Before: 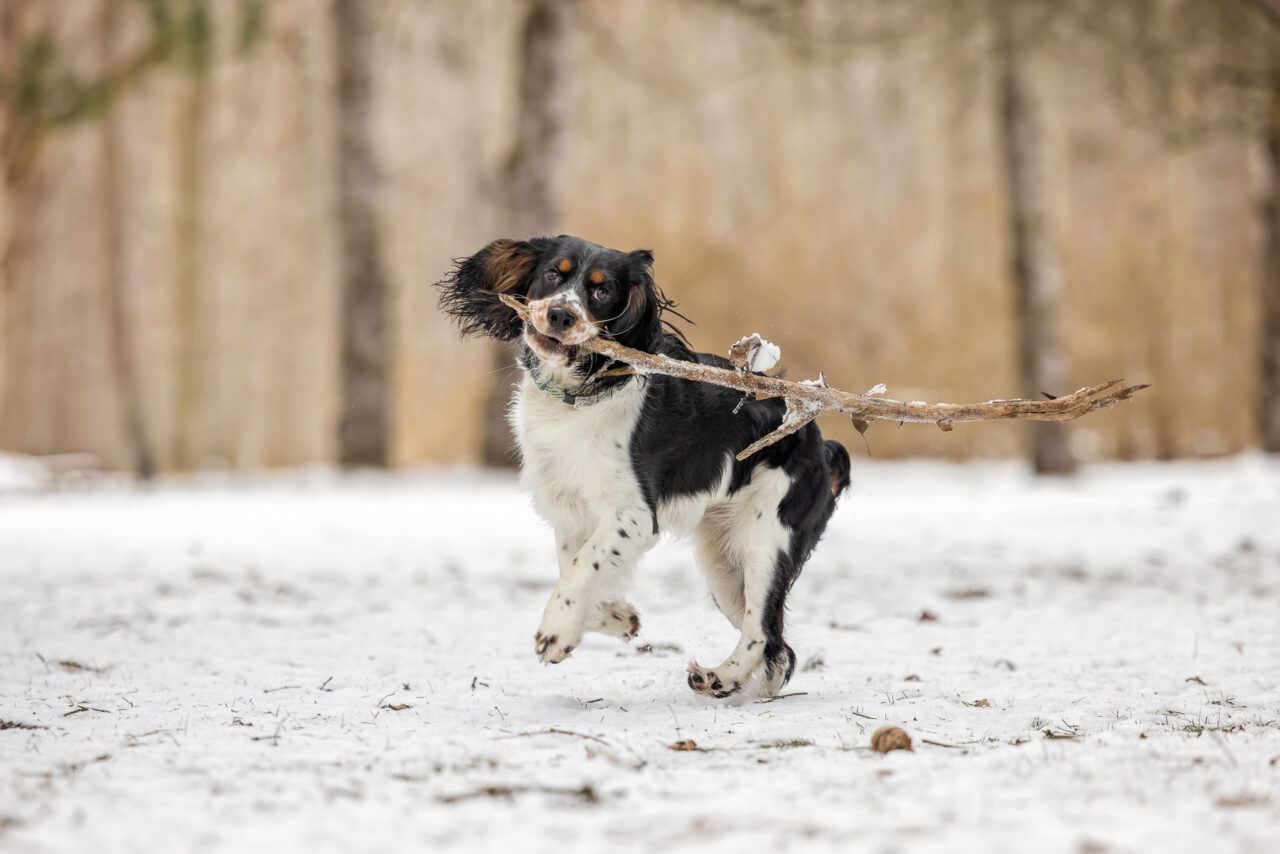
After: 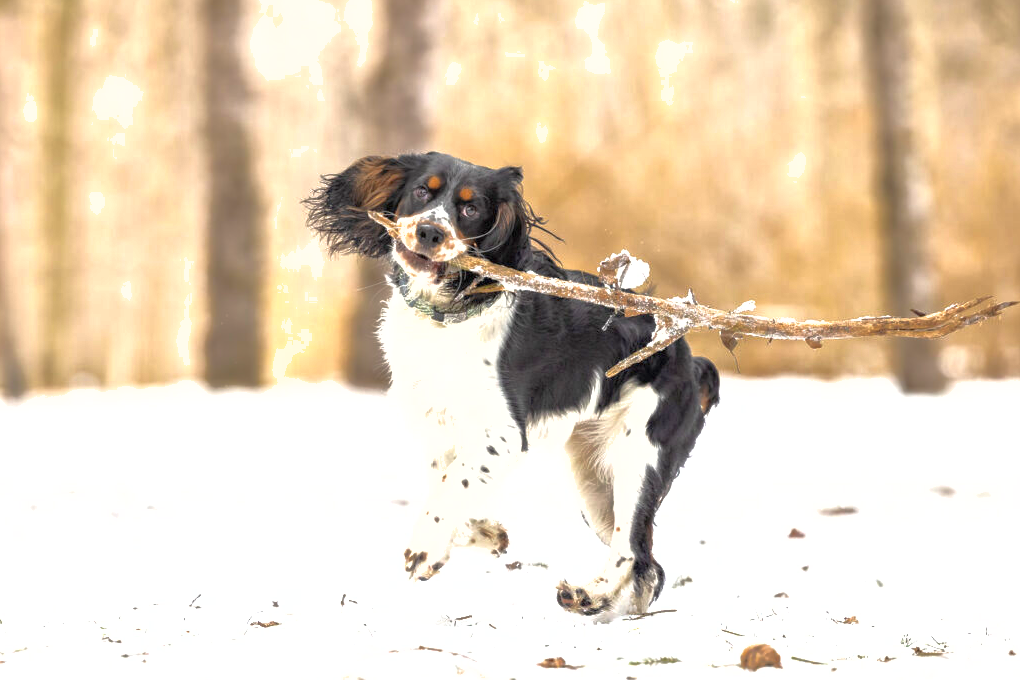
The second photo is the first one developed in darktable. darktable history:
crop and rotate: left 10.237%, top 9.795%, right 10.006%, bottom 10.519%
exposure: black level correction 0, exposure 1.016 EV, compensate highlight preservation false
shadows and highlights: highlights color adjustment 53.62%
